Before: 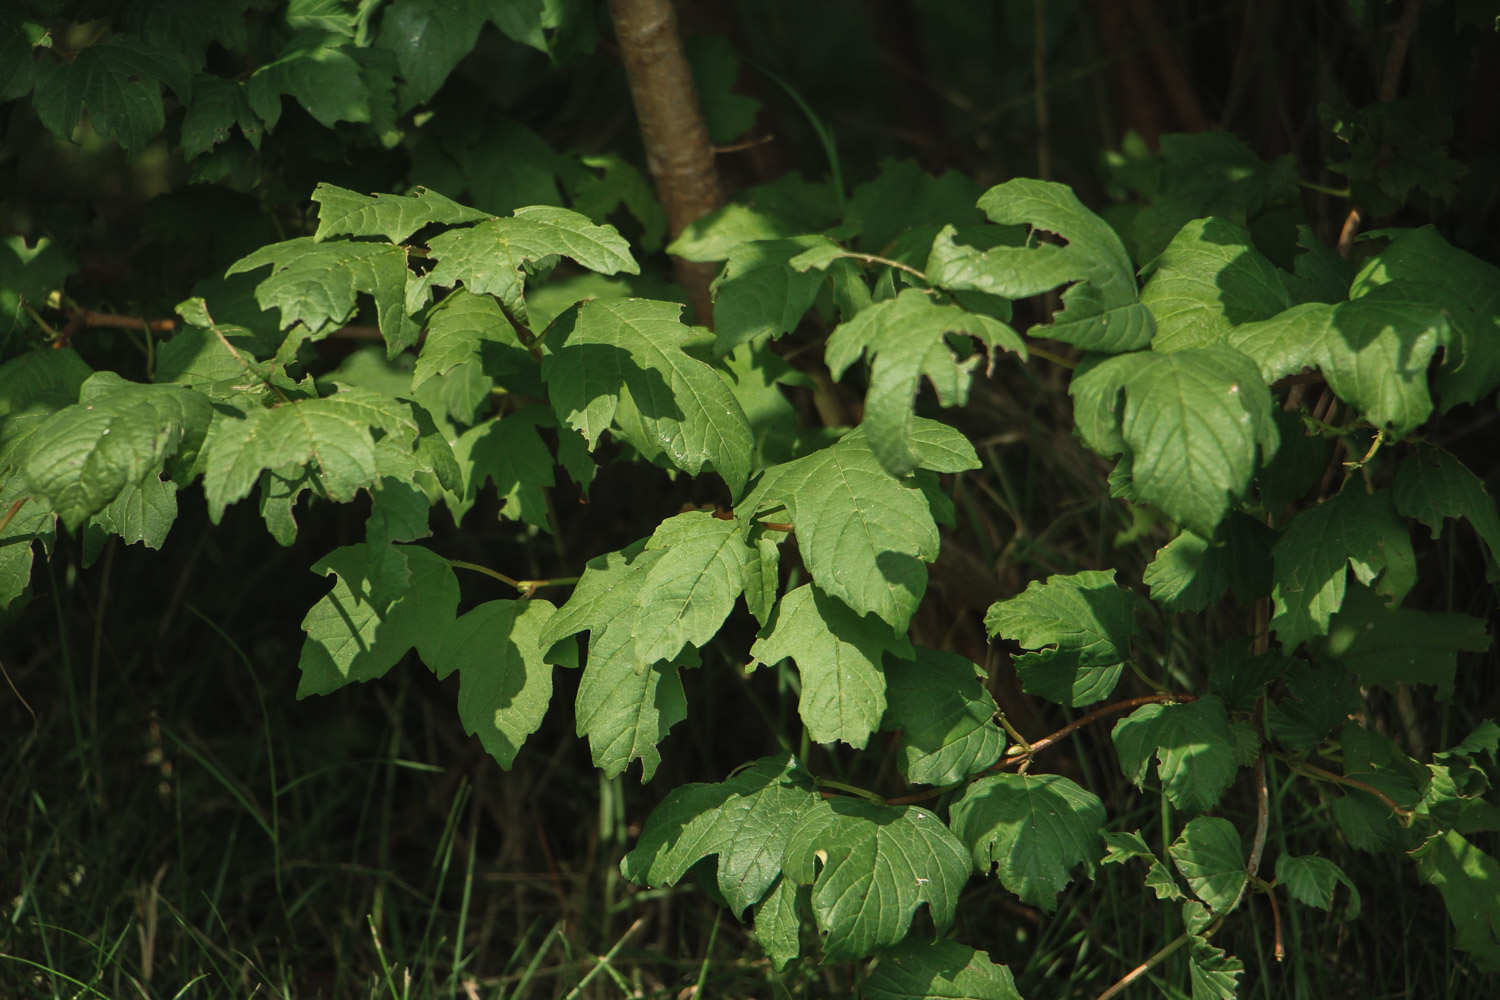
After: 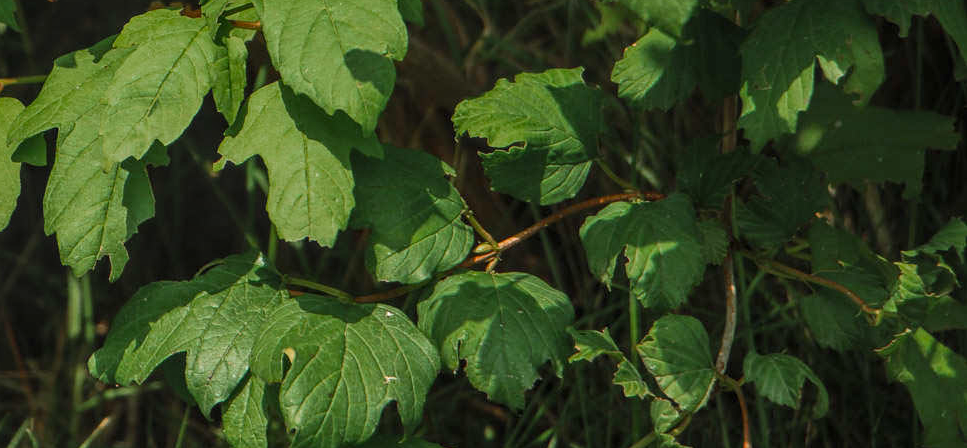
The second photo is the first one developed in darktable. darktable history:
contrast brightness saturation: contrast 0.2, brightness 0.15, saturation 0.14
crop and rotate: left 35.509%, top 50.238%, bottom 4.934%
local contrast: on, module defaults
color zones: curves: ch0 [(0, 0.48) (0.209, 0.398) (0.305, 0.332) (0.429, 0.493) (0.571, 0.5) (0.714, 0.5) (0.857, 0.5) (1, 0.48)]; ch1 [(0, 0.633) (0.143, 0.586) (0.286, 0.489) (0.429, 0.448) (0.571, 0.31) (0.714, 0.335) (0.857, 0.492) (1, 0.633)]; ch2 [(0, 0.448) (0.143, 0.498) (0.286, 0.5) (0.429, 0.5) (0.571, 0.5) (0.714, 0.5) (0.857, 0.5) (1, 0.448)]
